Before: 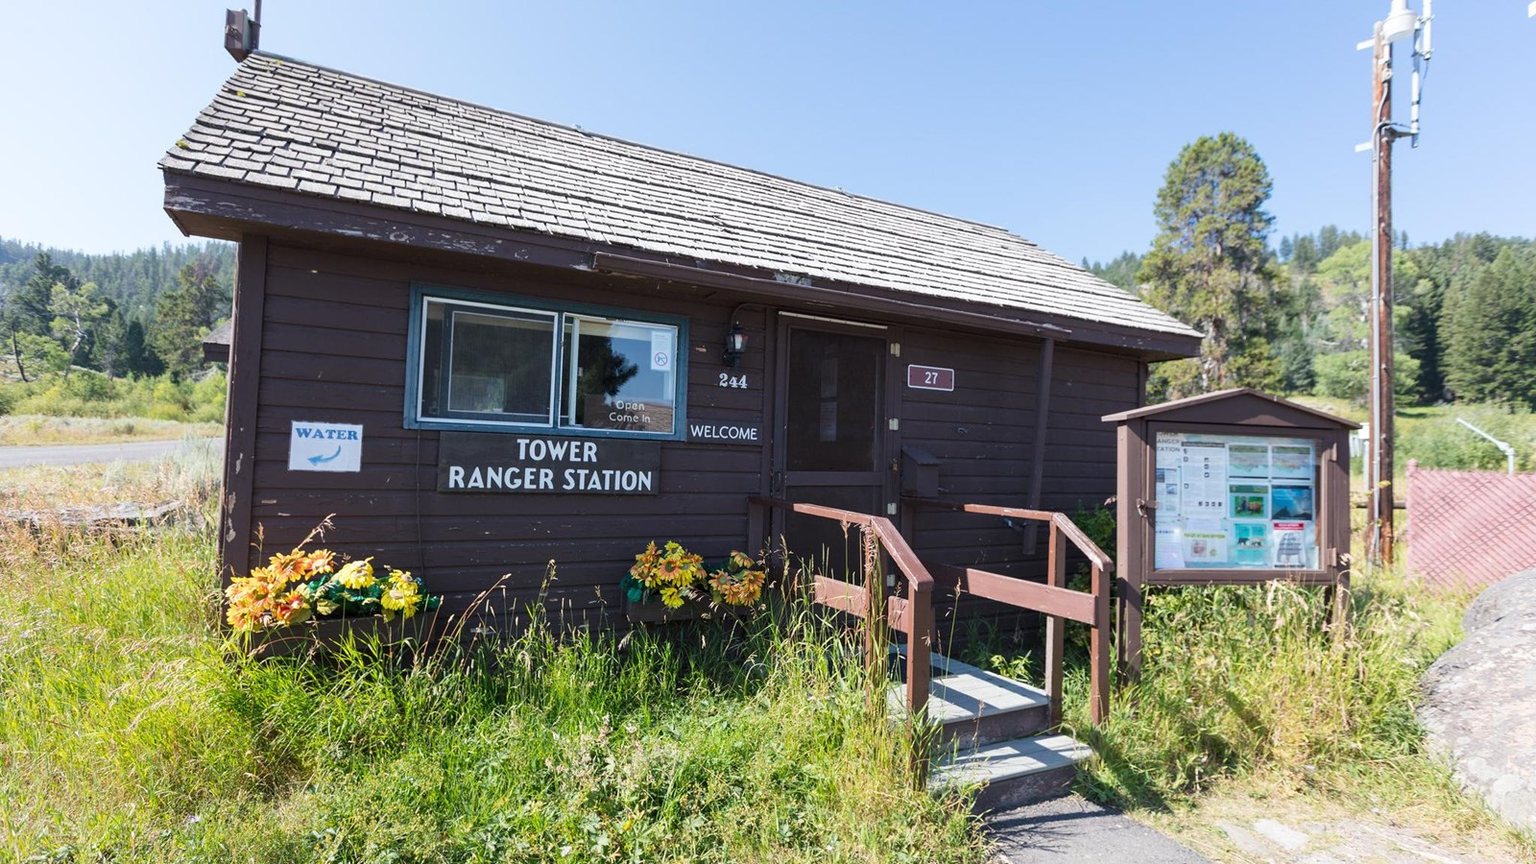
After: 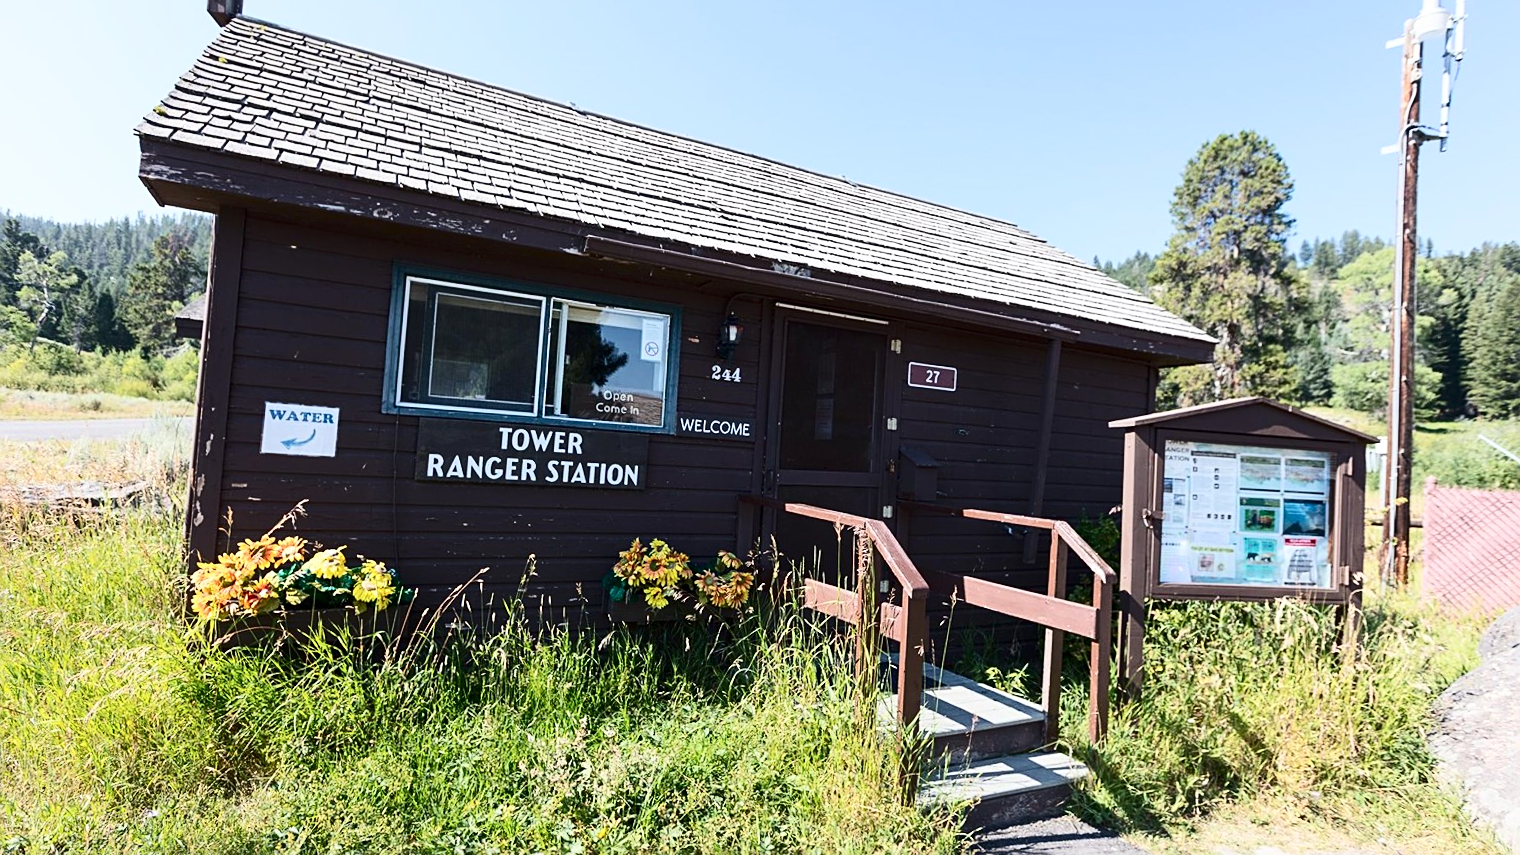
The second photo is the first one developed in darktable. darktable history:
crop and rotate: angle -1.69°
sharpen: on, module defaults
contrast brightness saturation: contrast 0.28
